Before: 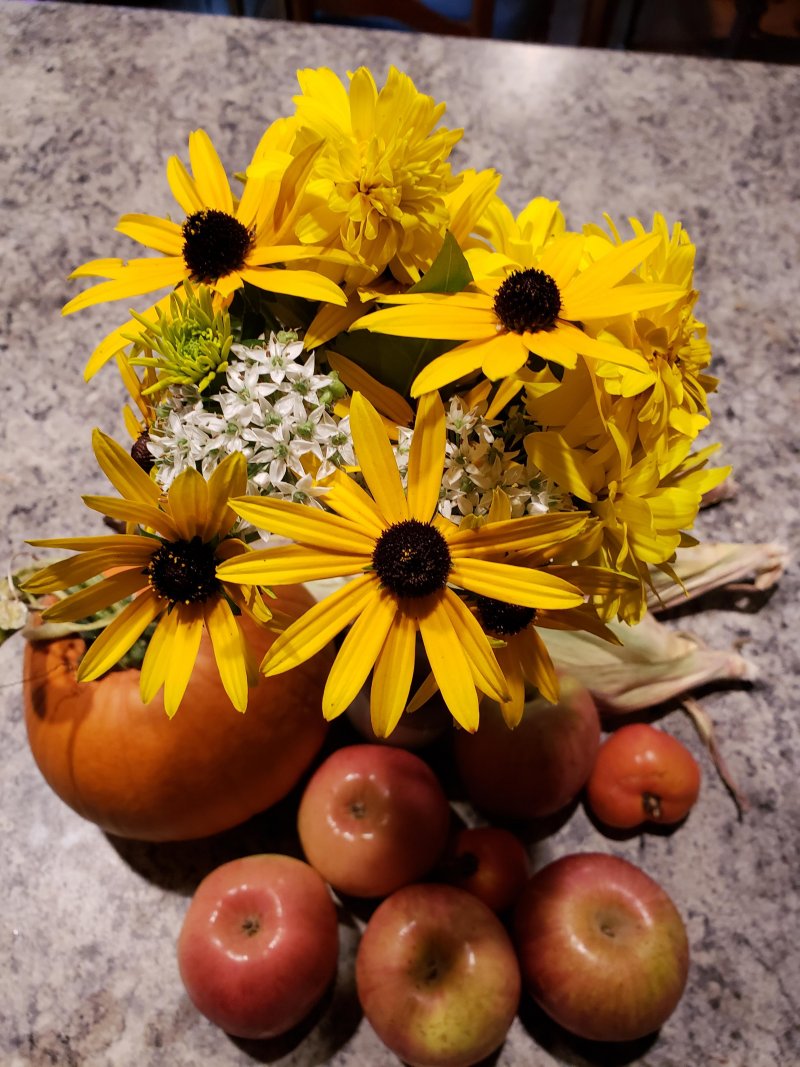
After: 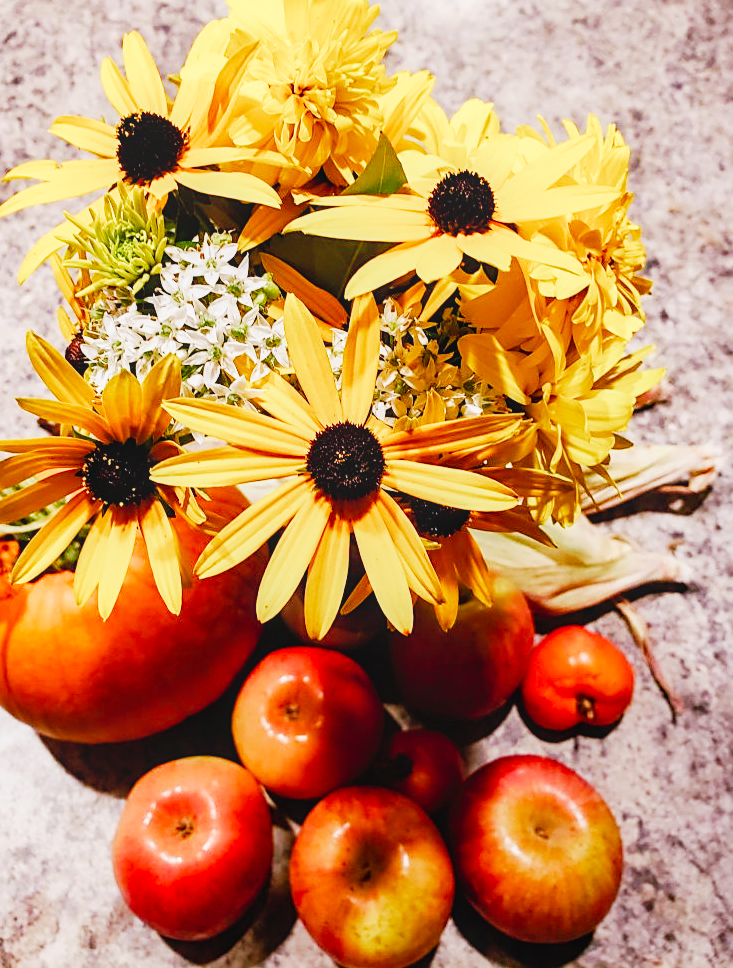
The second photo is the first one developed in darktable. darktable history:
crop and rotate: left 8.262%, top 9.226%
local contrast: detail 110%
levels: mode automatic
color balance rgb: shadows lift › chroma 1%, shadows lift › hue 113°, highlights gain › chroma 0.2%, highlights gain › hue 333°, perceptual saturation grading › global saturation 20%, perceptual saturation grading › highlights -50%, perceptual saturation grading › shadows 25%, contrast -20%
white balance: emerald 1
base curve: curves: ch0 [(0, 0) (0.007, 0.004) (0.027, 0.03) (0.046, 0.07) (0.207, 0.54) (0.442, 0.872) (0.673, 0.972) (1, 1)], preserve colors none
sharpen: on, module defaults
